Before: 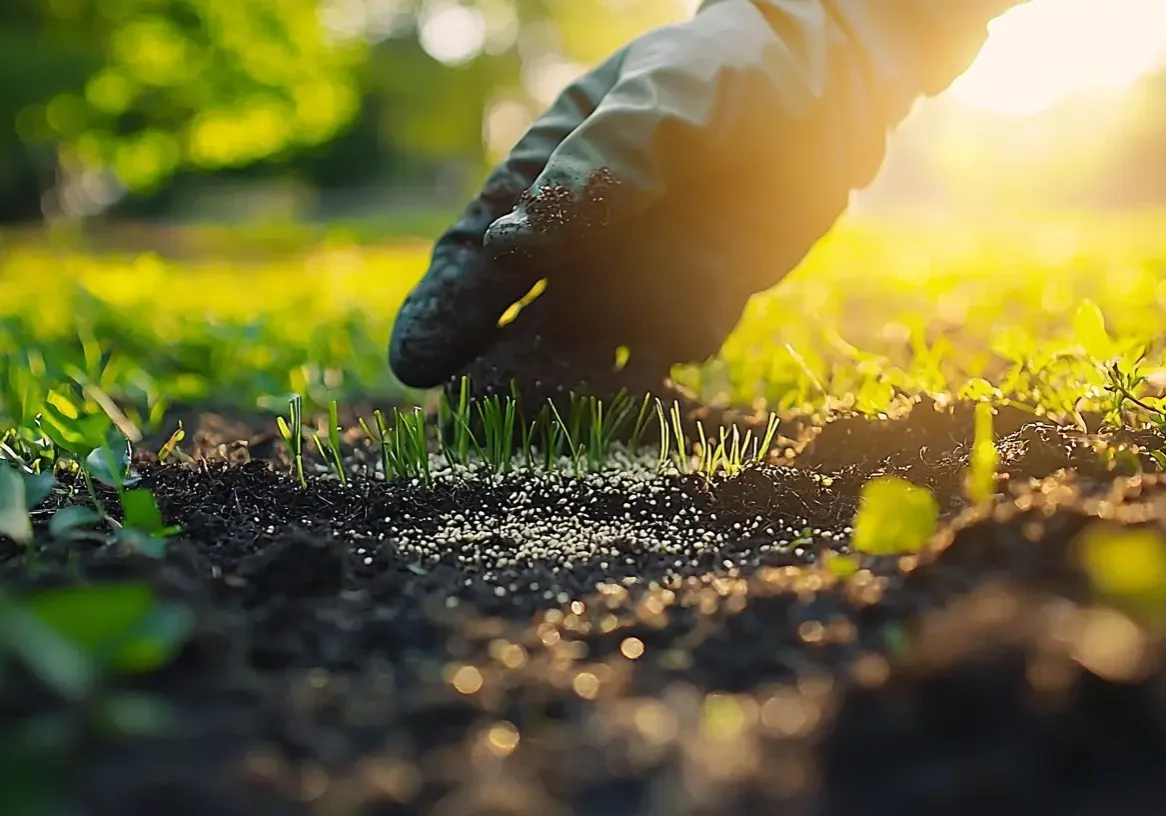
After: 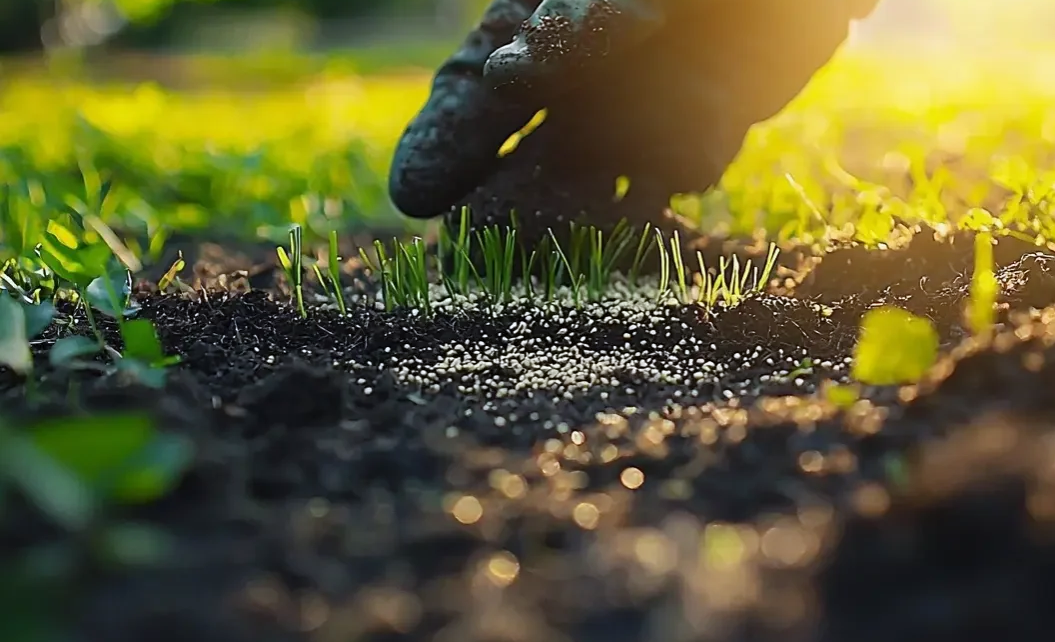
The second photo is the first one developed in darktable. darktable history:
crop: top 20.916%, right 9.437%, bottom 0.316%
white balance: red 0.98, blue 1.034
